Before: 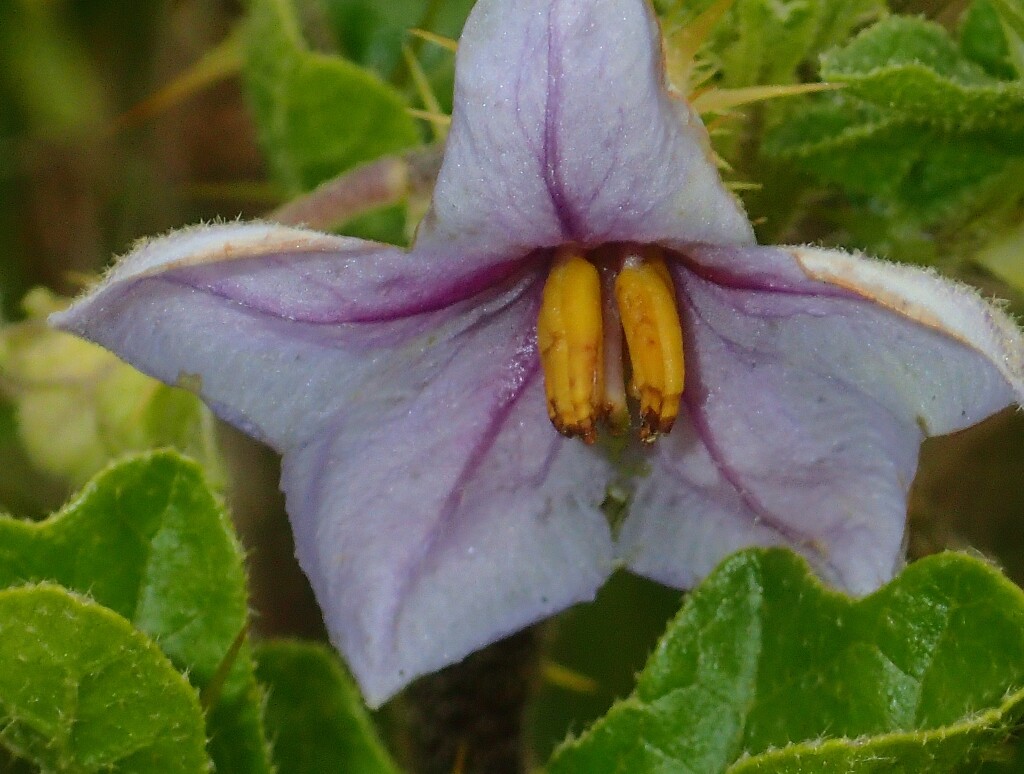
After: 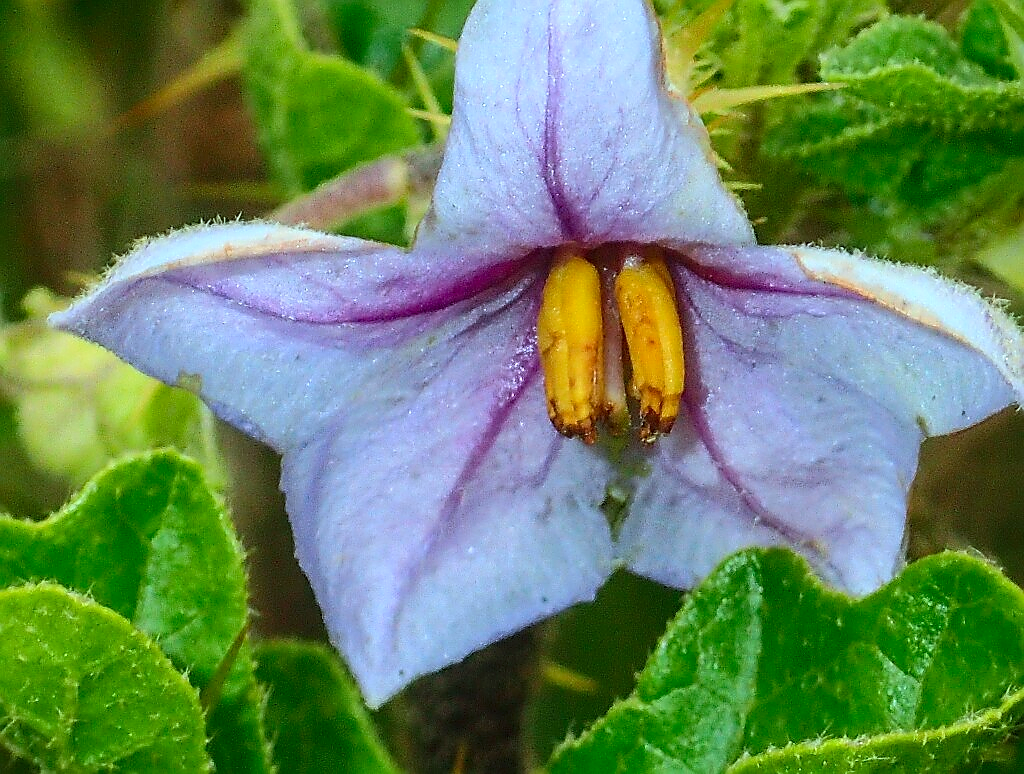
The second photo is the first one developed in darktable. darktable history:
contrast brightness saturation: contrast 0.243, brightness 0.247, saturation 0.38
color calibration: illuminant F (fluorescent), F source F9 (Cool White Deluxe 4150 K) – high CRI, x 0.374, y 0.373, temperature 4151.17 K
sharpen: radius 1.416, amount 1.236, threshold 0.681
local contrast: on, module defaults
